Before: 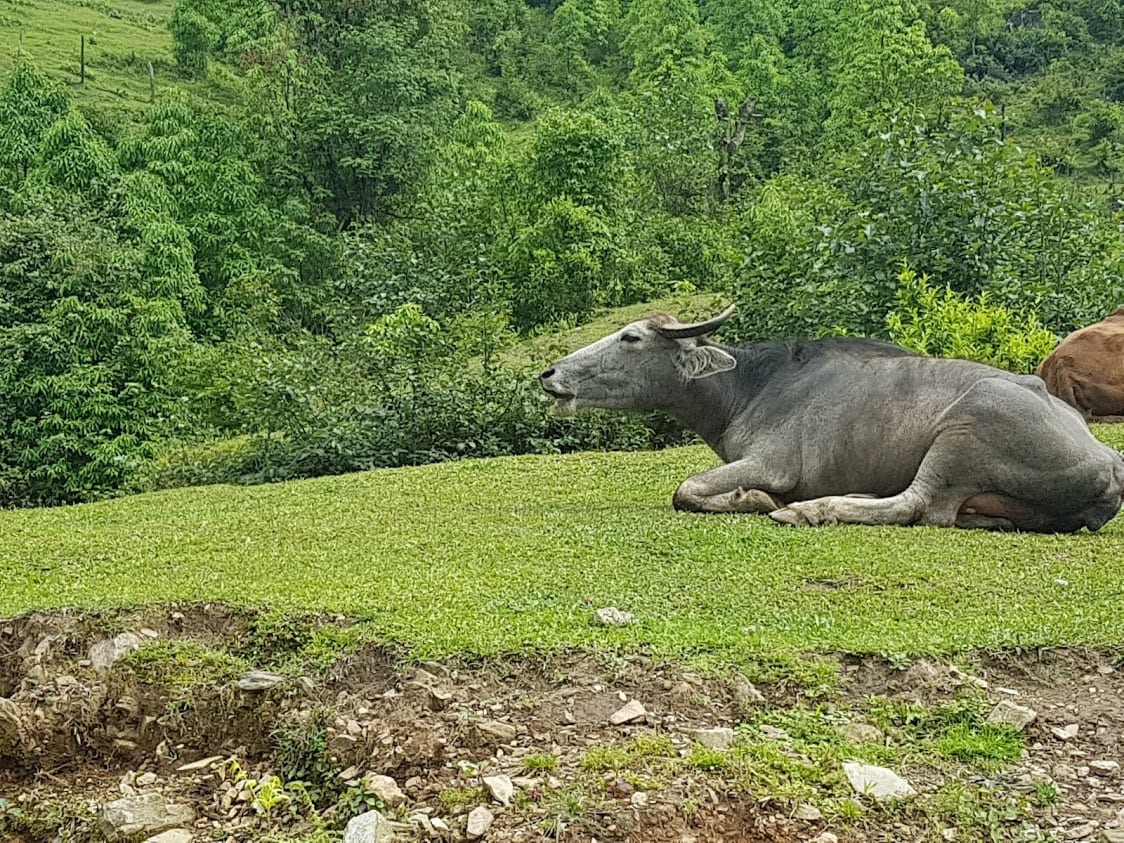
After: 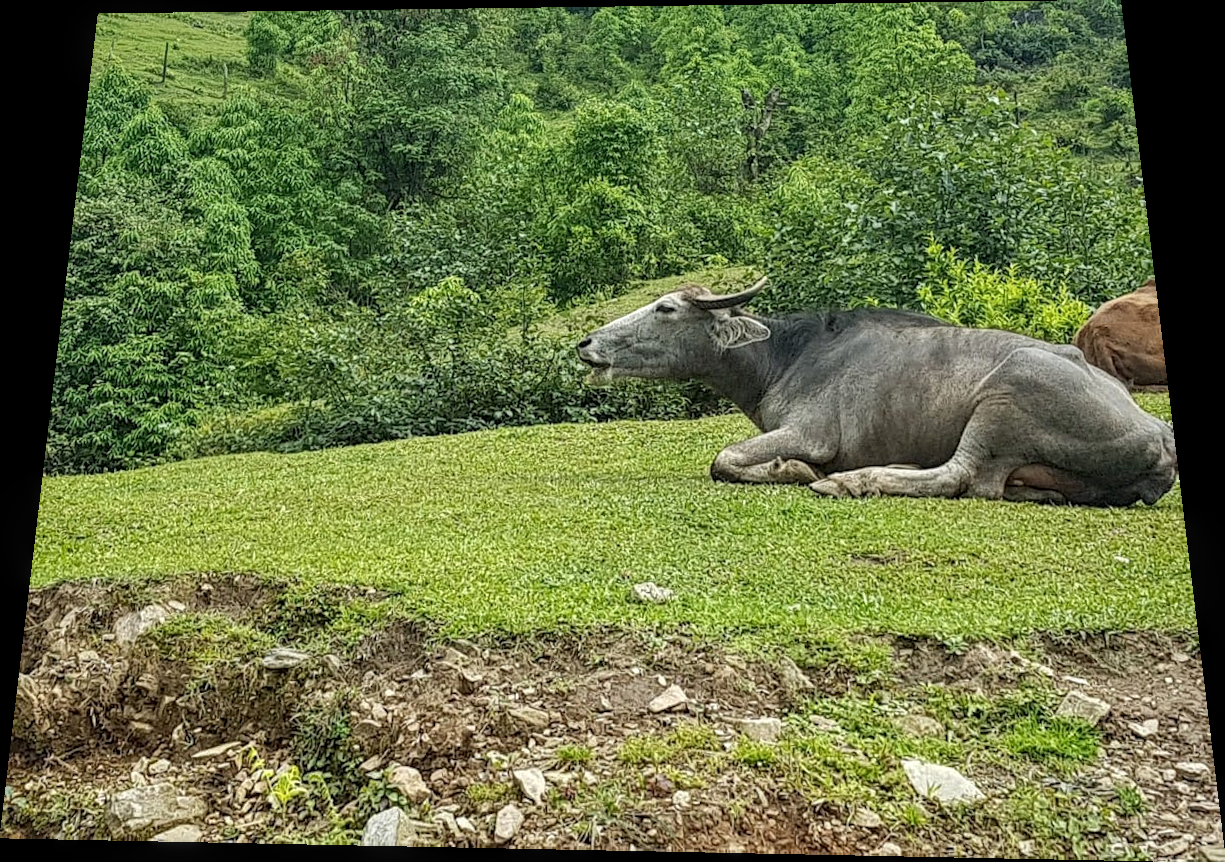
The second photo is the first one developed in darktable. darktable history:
rotate and perspective: rotation 0.128°, lens shift (vertical) -0.181, lens shift (horizontal) -0.044, shear 0.001, automatic cropping off
local contrast: detail 130%
